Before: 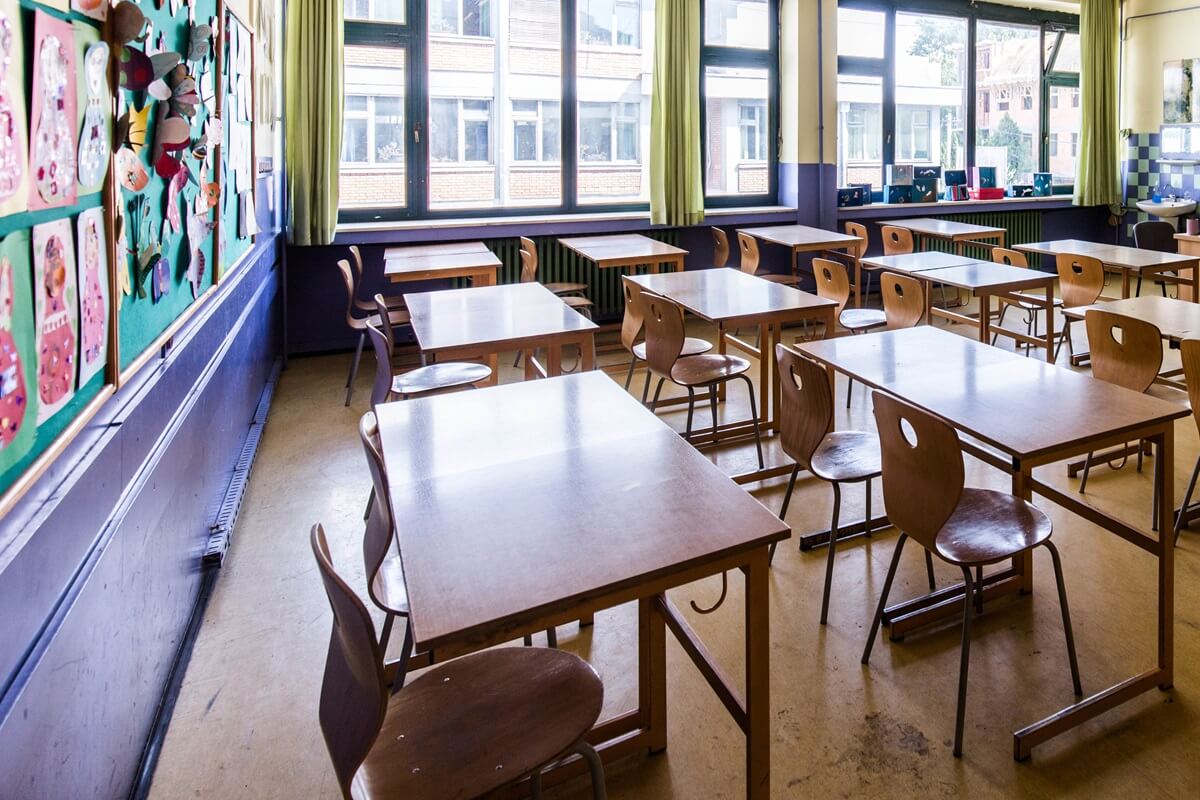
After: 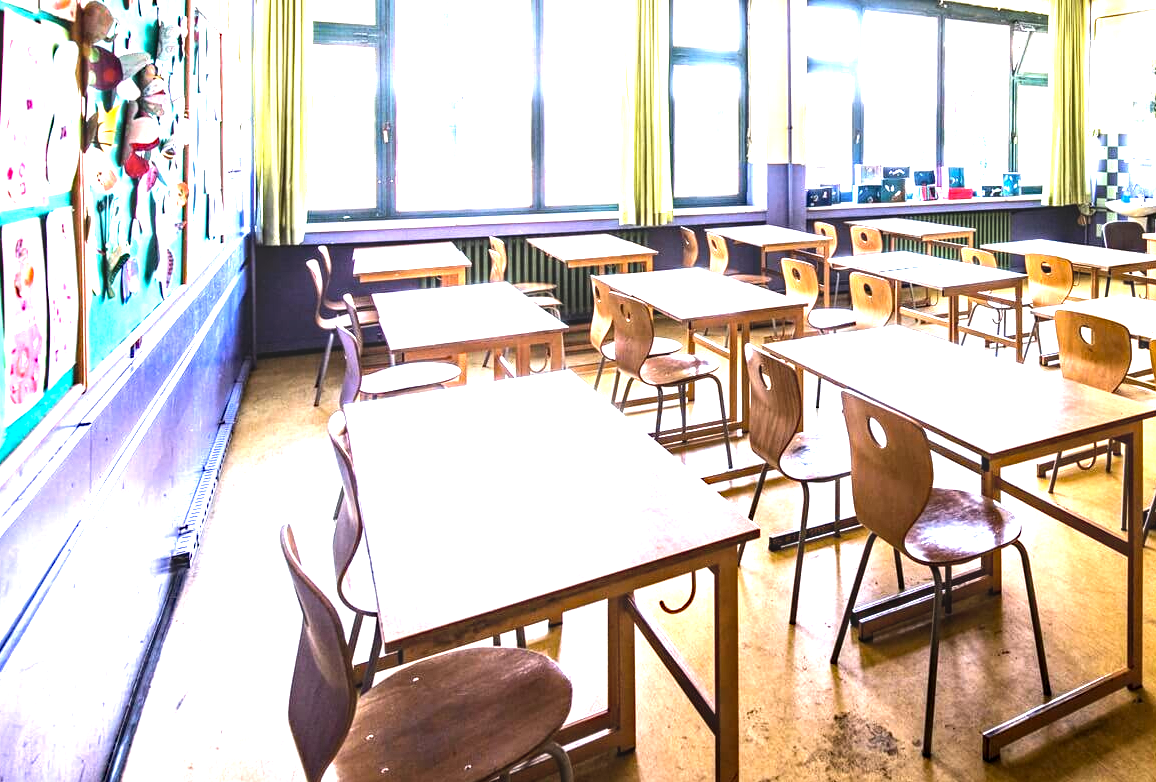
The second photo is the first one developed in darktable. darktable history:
tone equalizer: -8 EV -0.767 EV, -7 EV -0.676 EV, -6 EV -0.567 EV, -5 EV -0.37 EV, -3 EV 0.37 EV, -2 EV 0.6 EV, -1 EV 0.691 EV, +0 EV 0.724 EV, edges refinement/feathering 500, mask exposure compensation -1.57 EV, preserve details no
crop and rotate: left 2.614%, right 1.052%, bottom 2.131%
exposure: black level correction 0, exposure 1.452 EV, compensate exposure bias true, compensate highlight preservation false
haze removal: adaptive false
local contrast: on, module defaults
